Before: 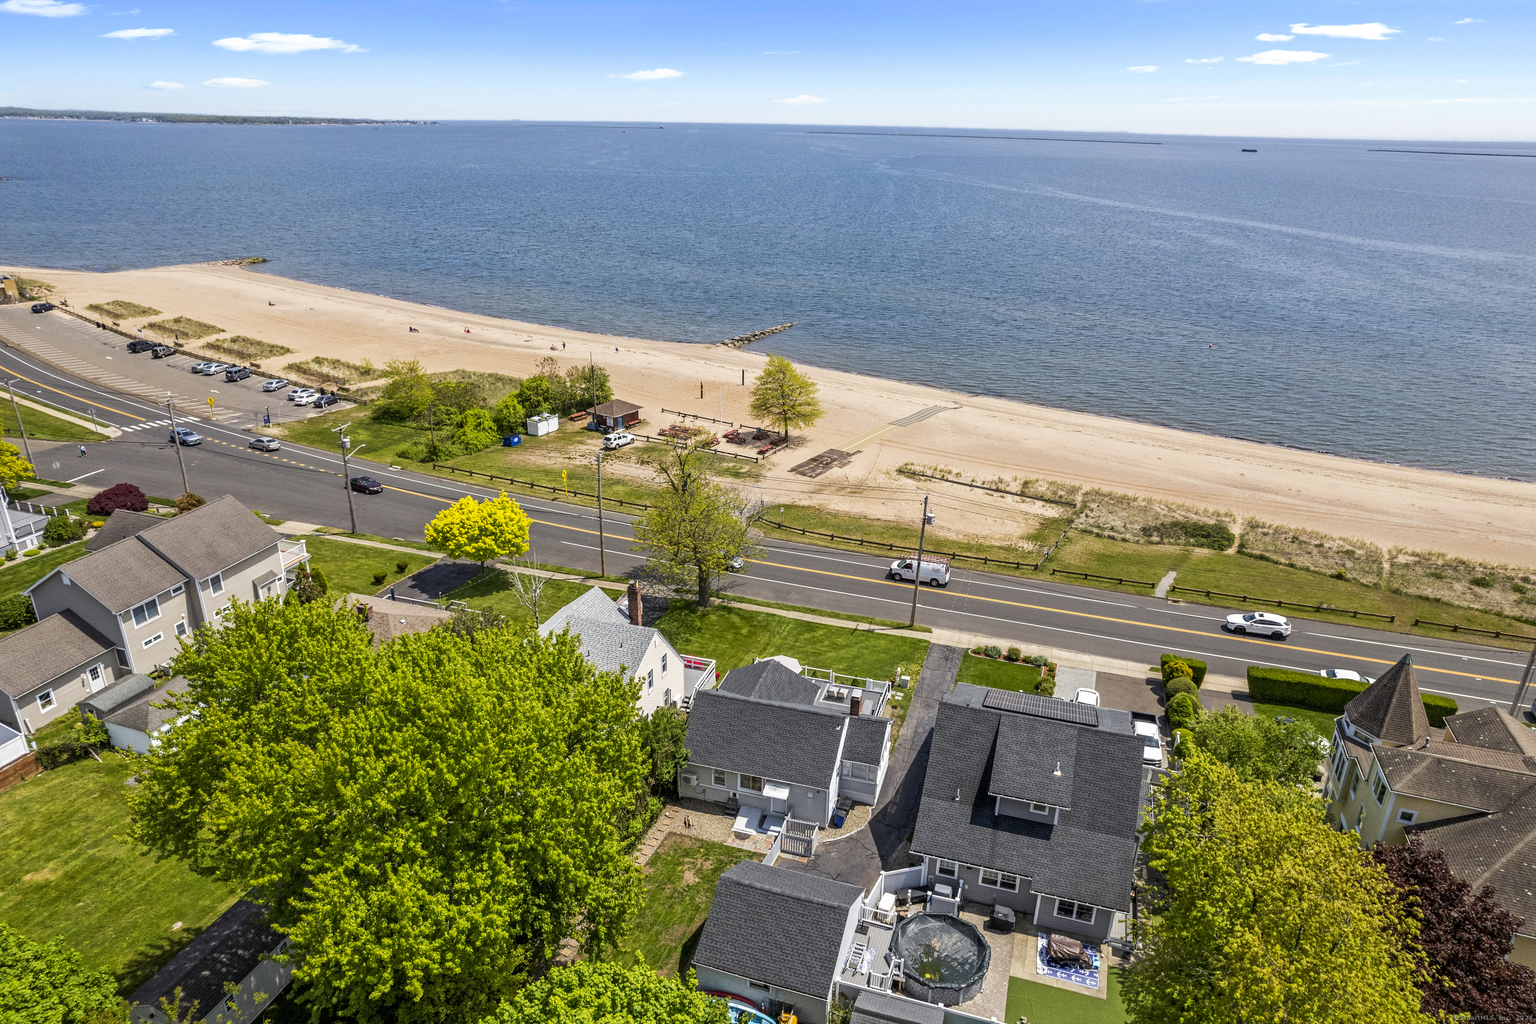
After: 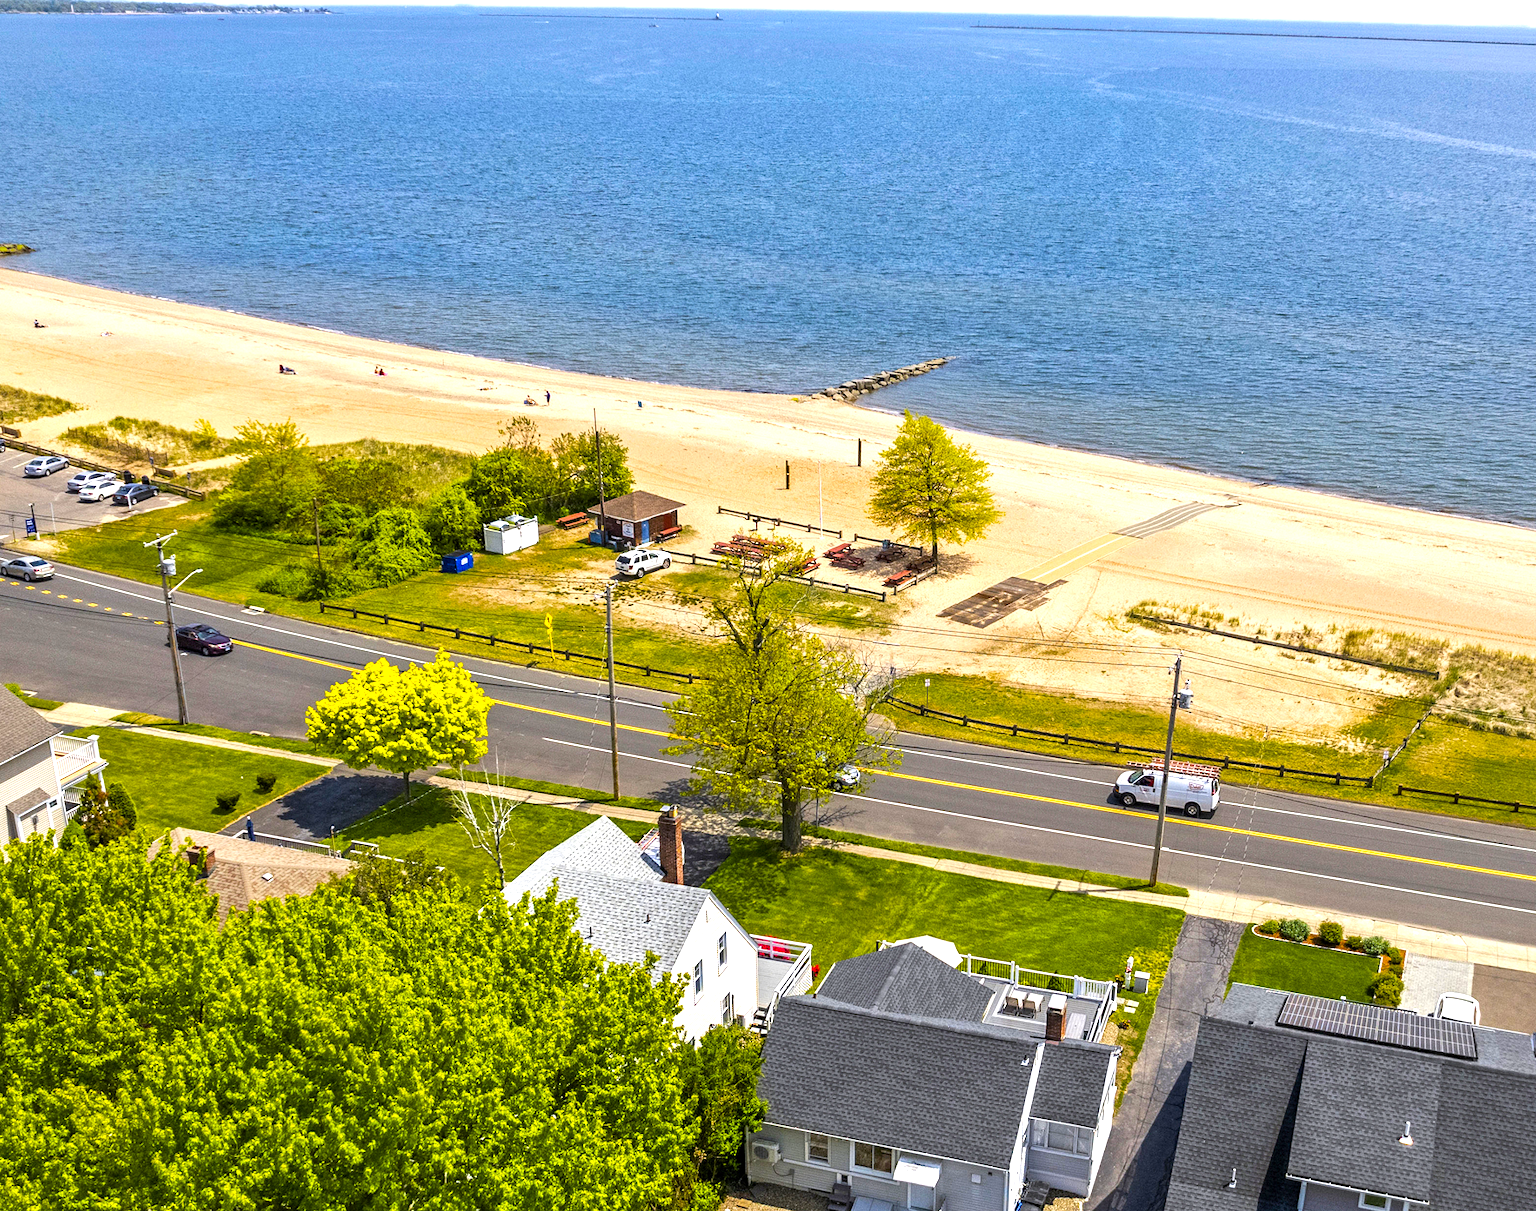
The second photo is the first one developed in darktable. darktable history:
color balance rgb: linear chroma grading › global chroma 15.569%, perceptual saturation grading › global saturation 29.61%, perceptual brilliance grading › global brilliance 17.741%, global vibrance 20%
crop: left 16.227%, top 11.443%, right 26.284%, bottom 20.458%
